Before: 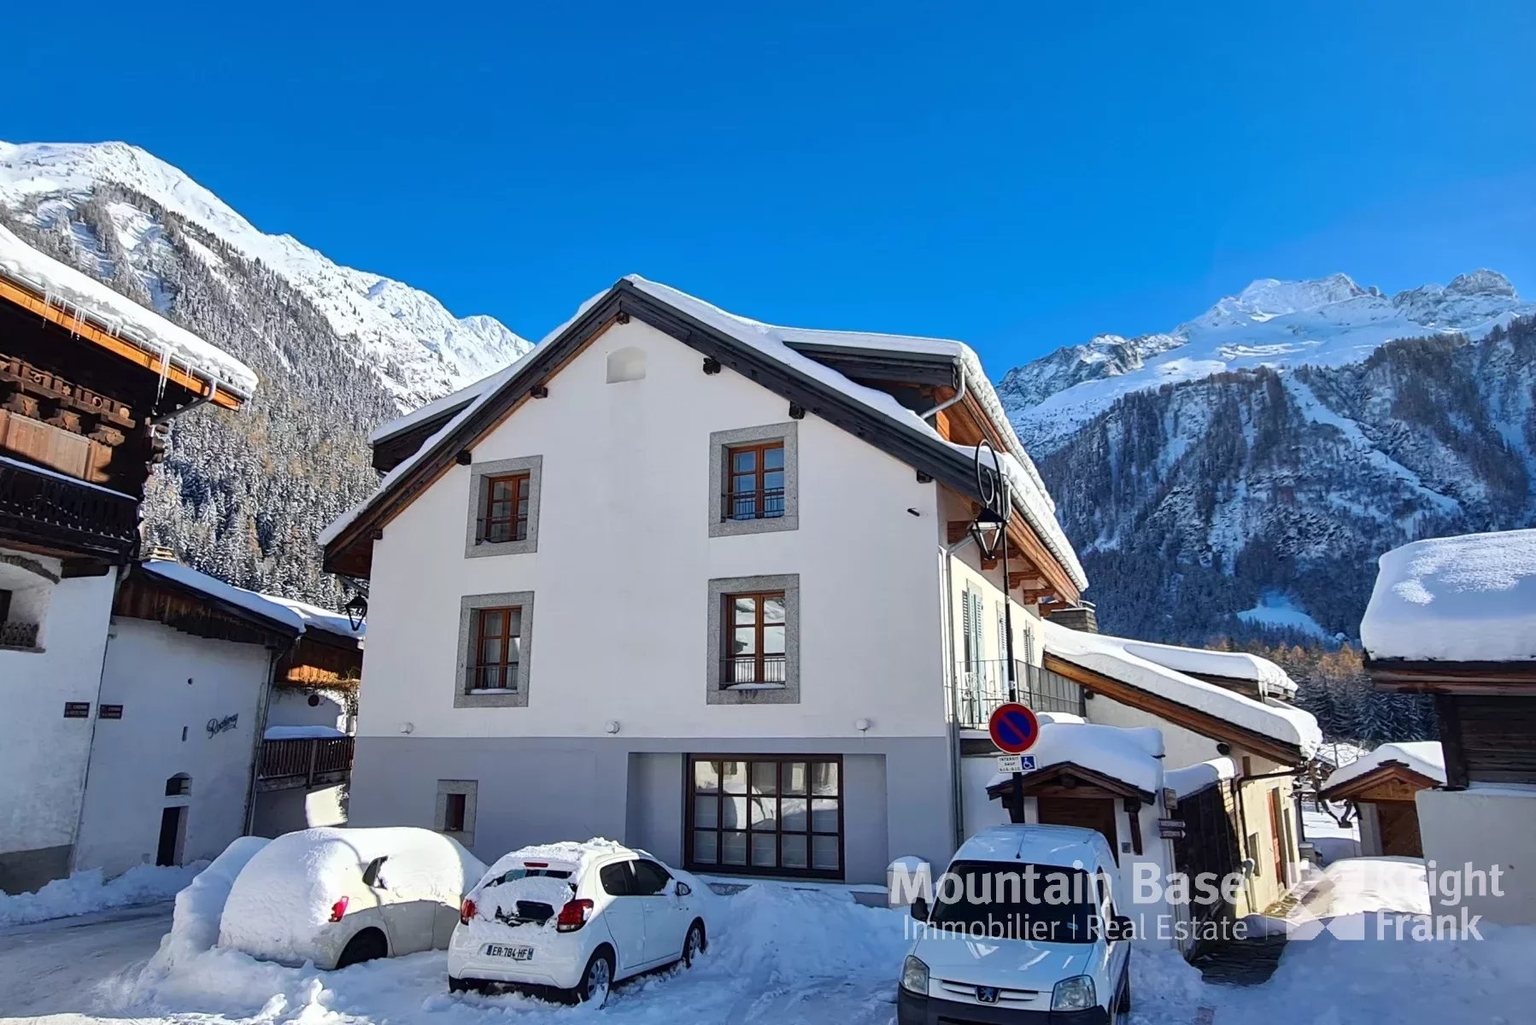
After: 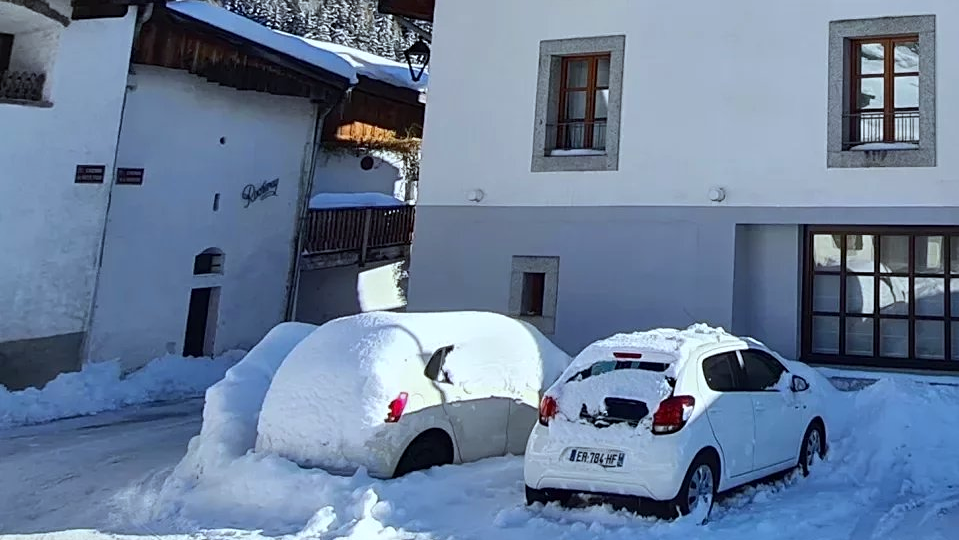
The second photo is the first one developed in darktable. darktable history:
sharpen: amount 0.2
white balance: red 0.925, blue 1.046
crop and rotate: top 54.778%, right 46.61%, bottom 0.159%
vibrance: on, module defaults
